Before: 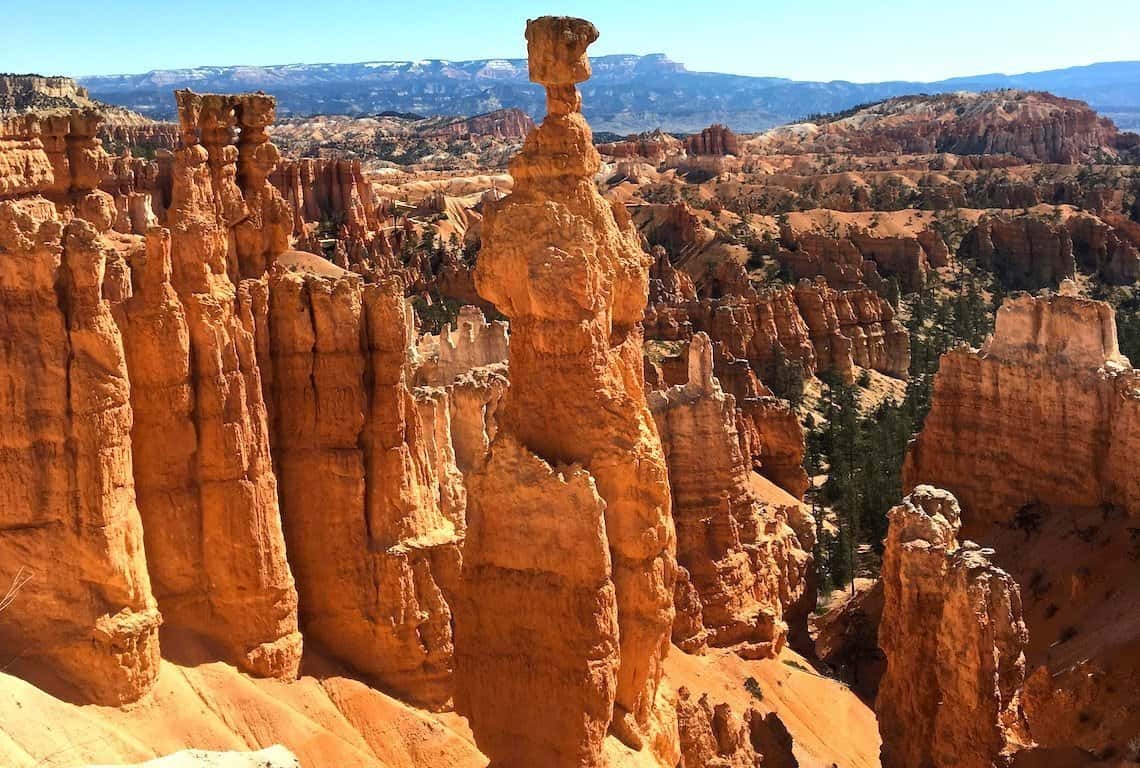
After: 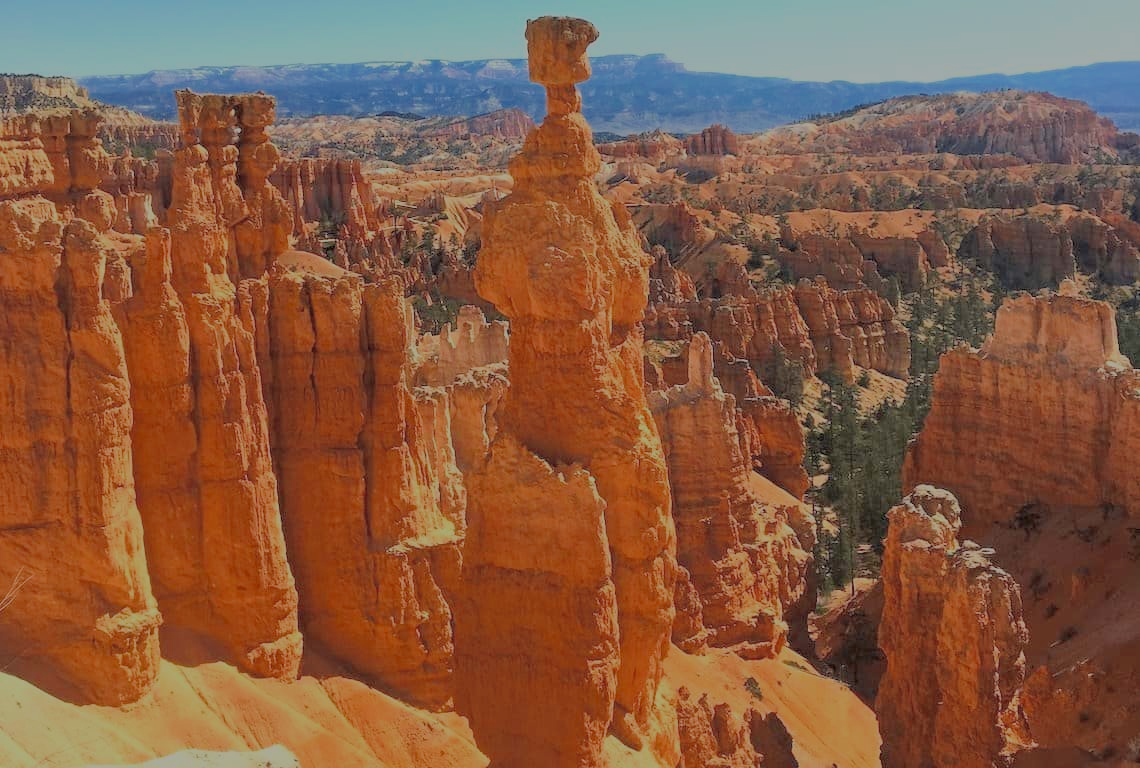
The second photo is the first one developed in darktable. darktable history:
filmic rgb: black relative exposure -15.9 EV, white relative exposure 7.97 EV, threshold 2.95 EV, hardness 4.14, latitude 49.21%, contrast 0.507, color science v6 (2022), enable highlight reconstruction true
